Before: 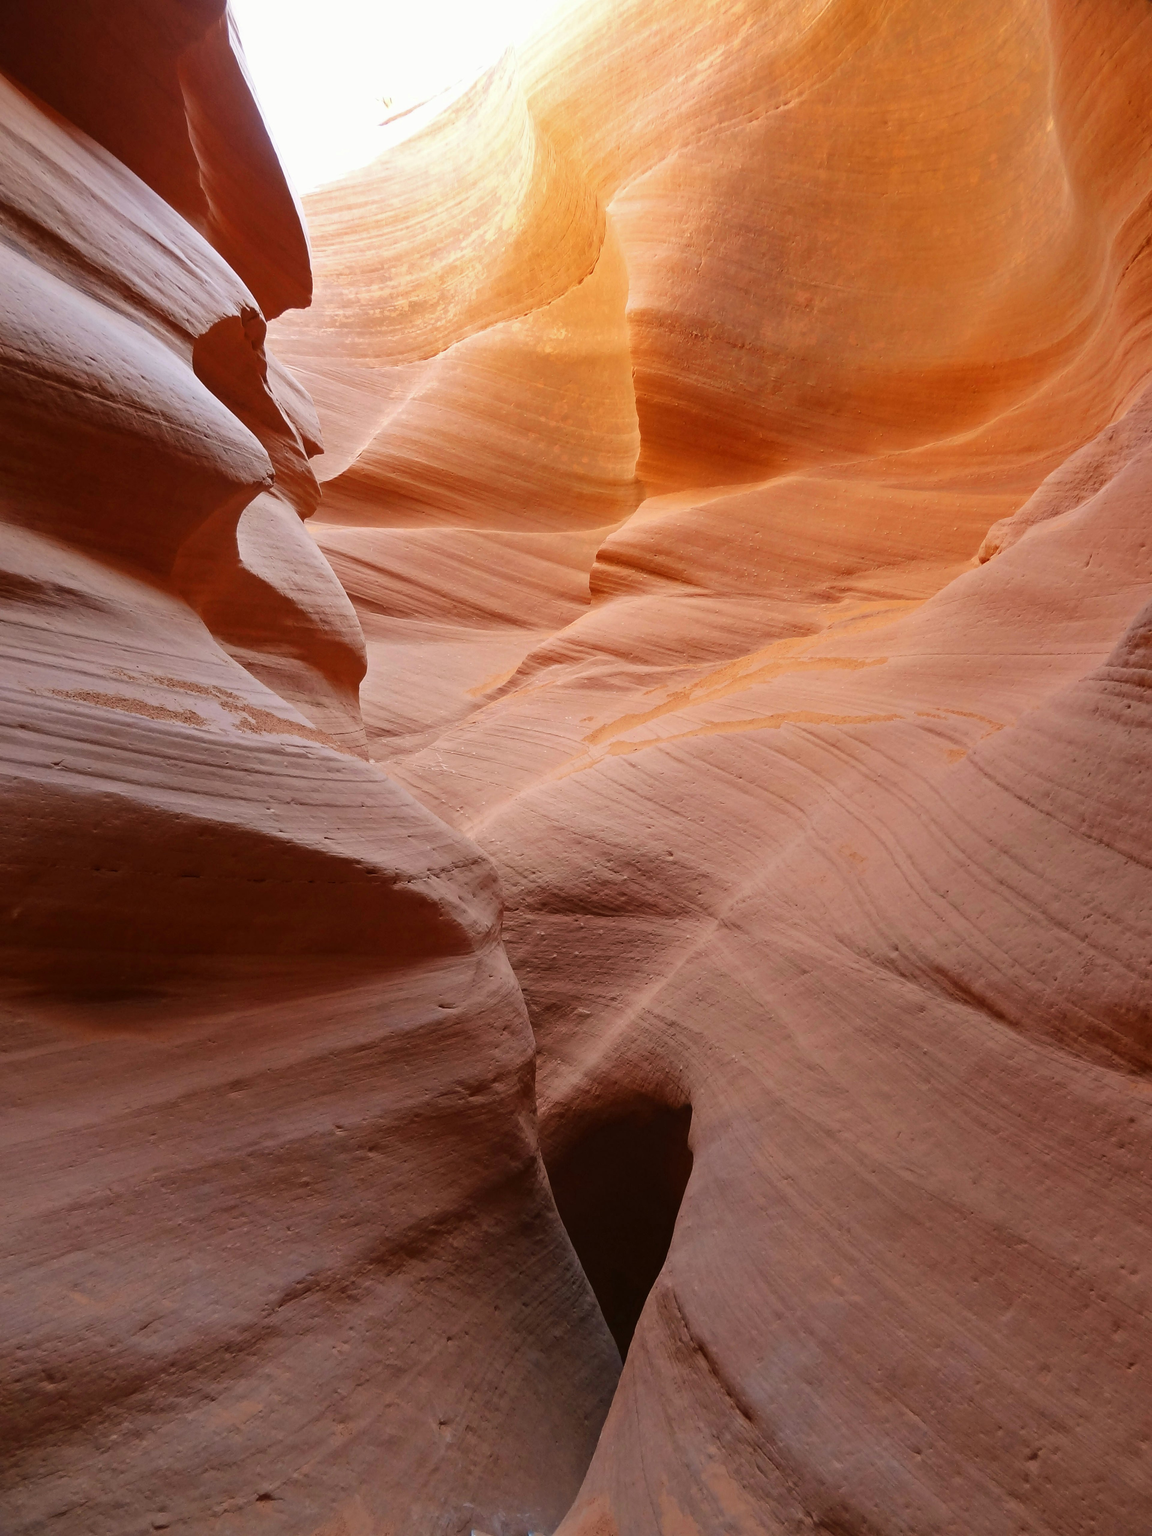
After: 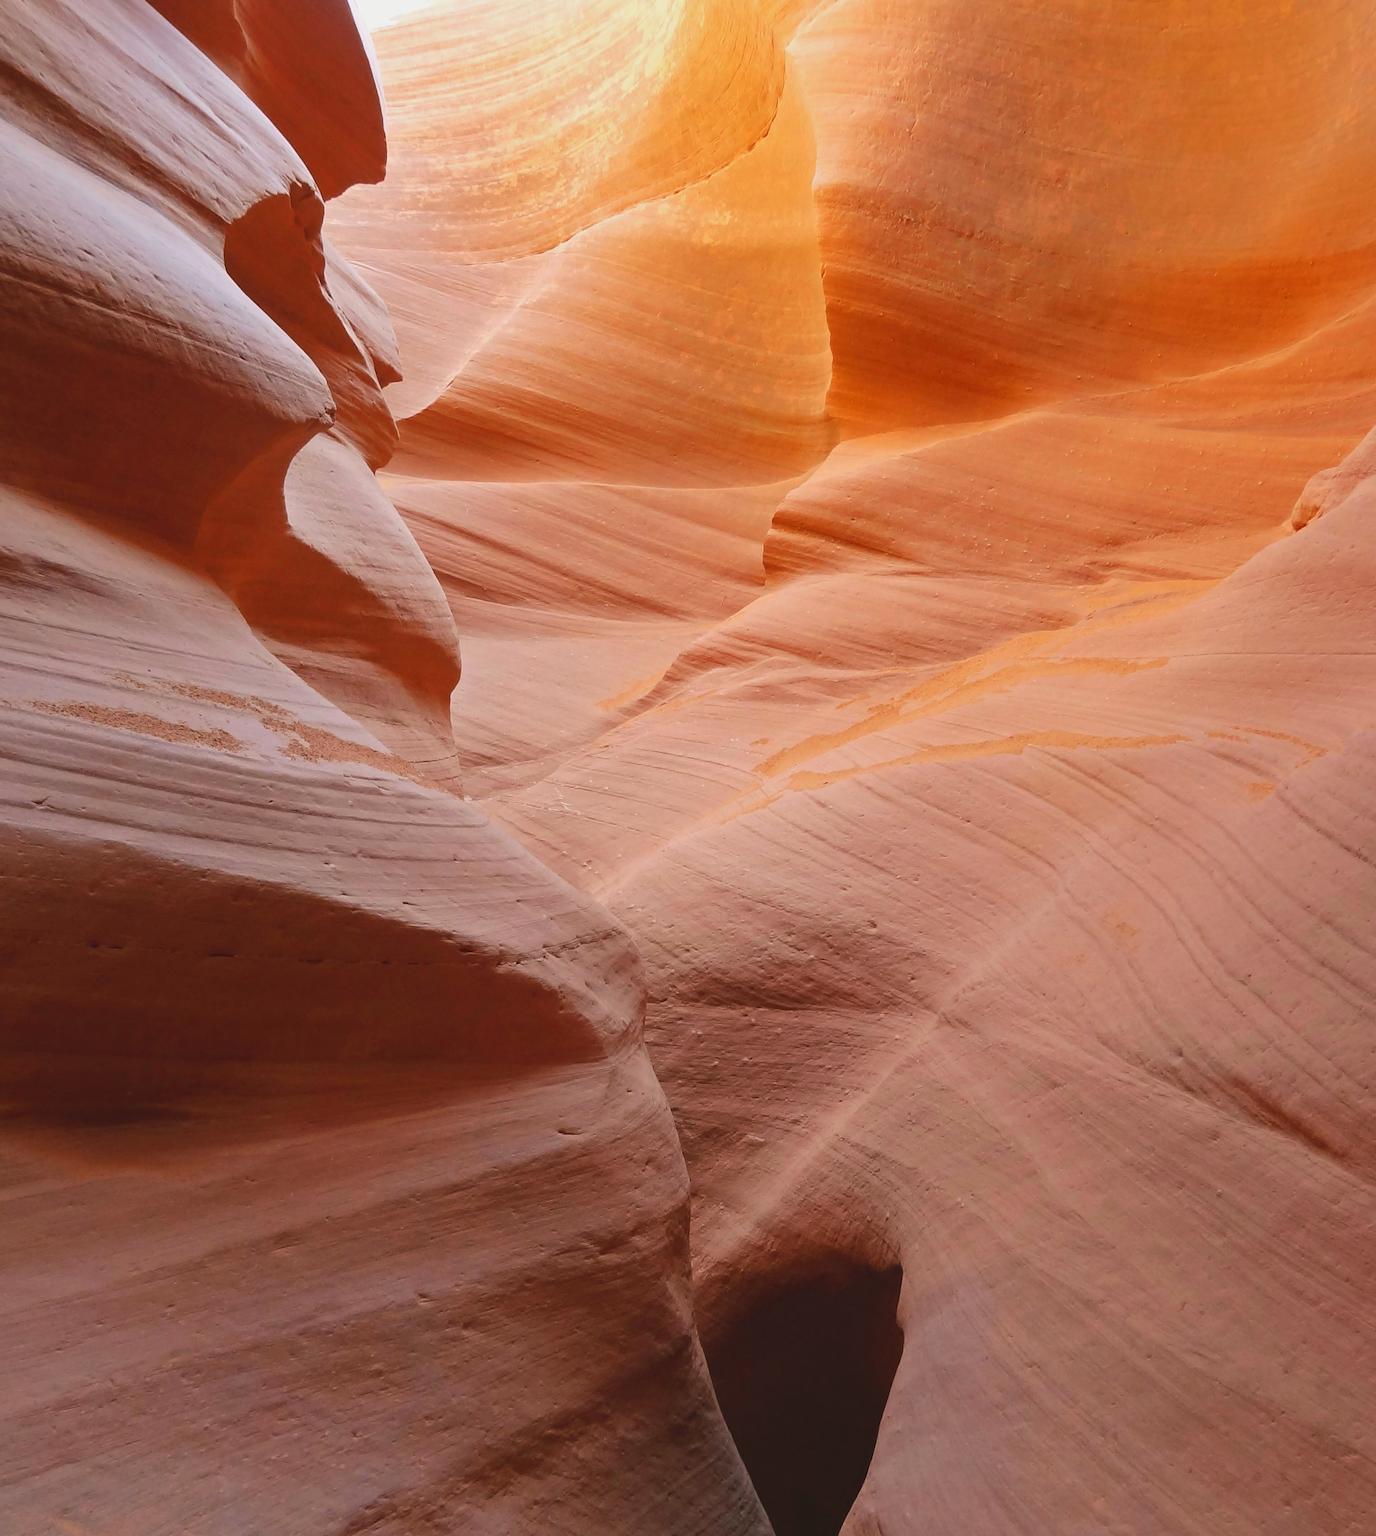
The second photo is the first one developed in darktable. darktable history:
crop and rotate: left 2.425%, top 11.305%, right 9.6%, bottom 15.08%
contrast brightness saturation: contrast -0.1, brightness 0.05, saturation 0.08
